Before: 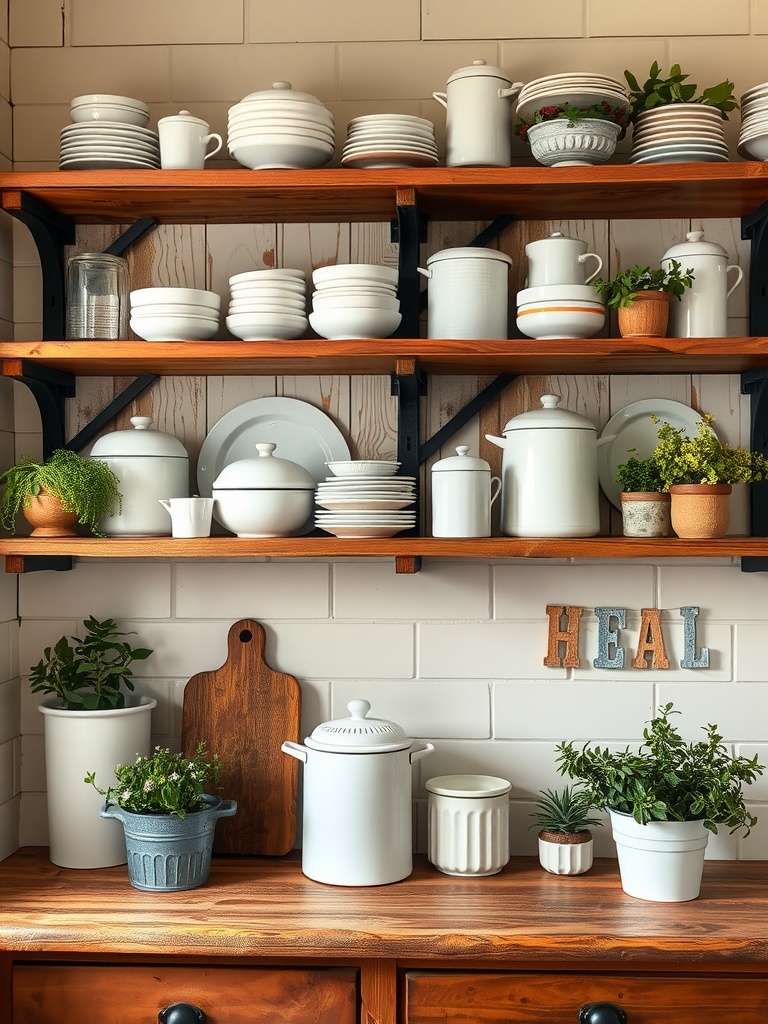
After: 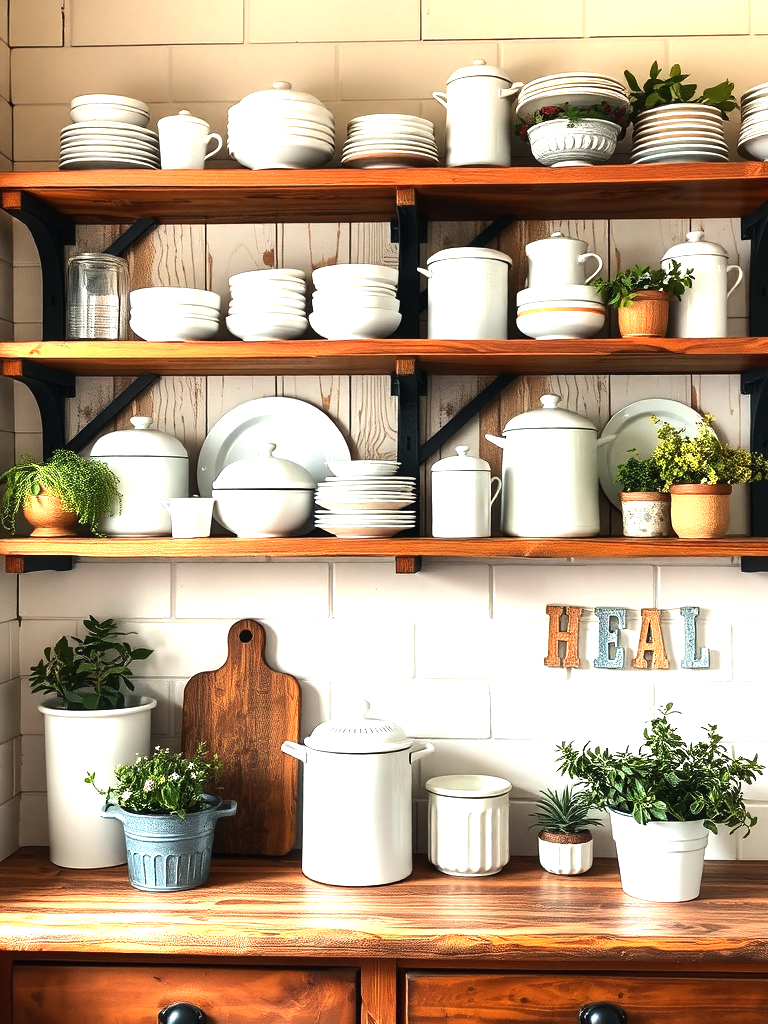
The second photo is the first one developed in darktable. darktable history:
exposure: black level correction -0.002, exposure 0.533 EV, compensate exposure bias true, compensate highlight preservation false
tone equalizer: -8 EV -0.731 EV, -7 EV -0.73 EV, -6 EV -0.595 EV, -5 EV -0.414 EV, -3 EV 0.376 EV, -2 EV 0.6 EV, -1 EV 0.694 EV, +0 EV 0.743 EV, edges refinement/feathering 500, mask exposure compensation -1.57 EV, preserve details no
